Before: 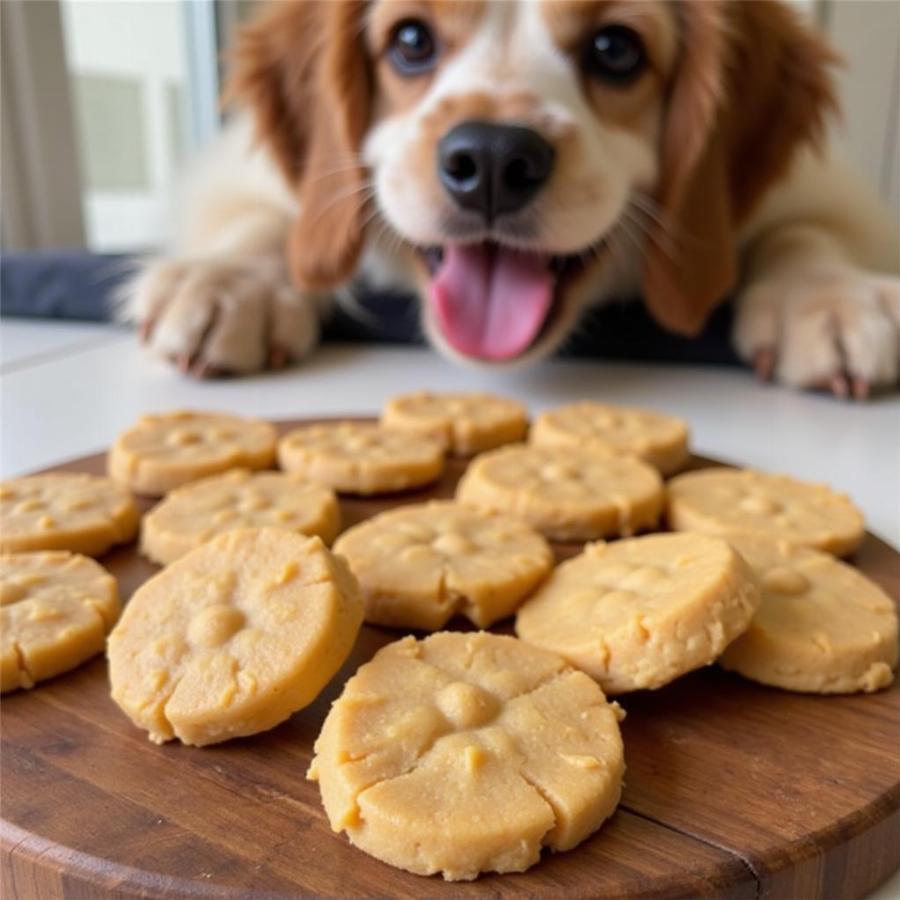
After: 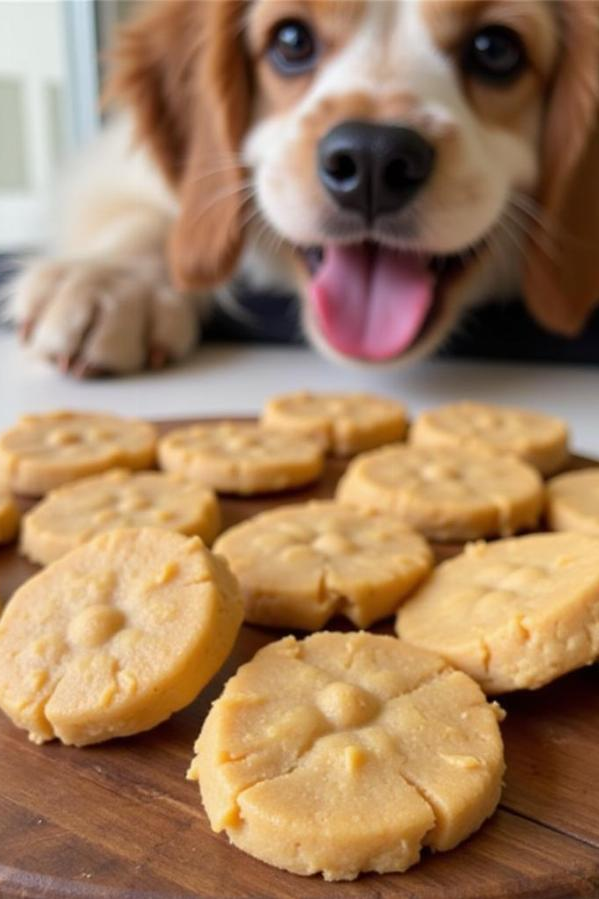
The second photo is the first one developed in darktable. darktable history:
sharpen: radius 5.315, amount 0.312, threshold 26.608
crop and rotate: left 13.352%, right 20.05%
